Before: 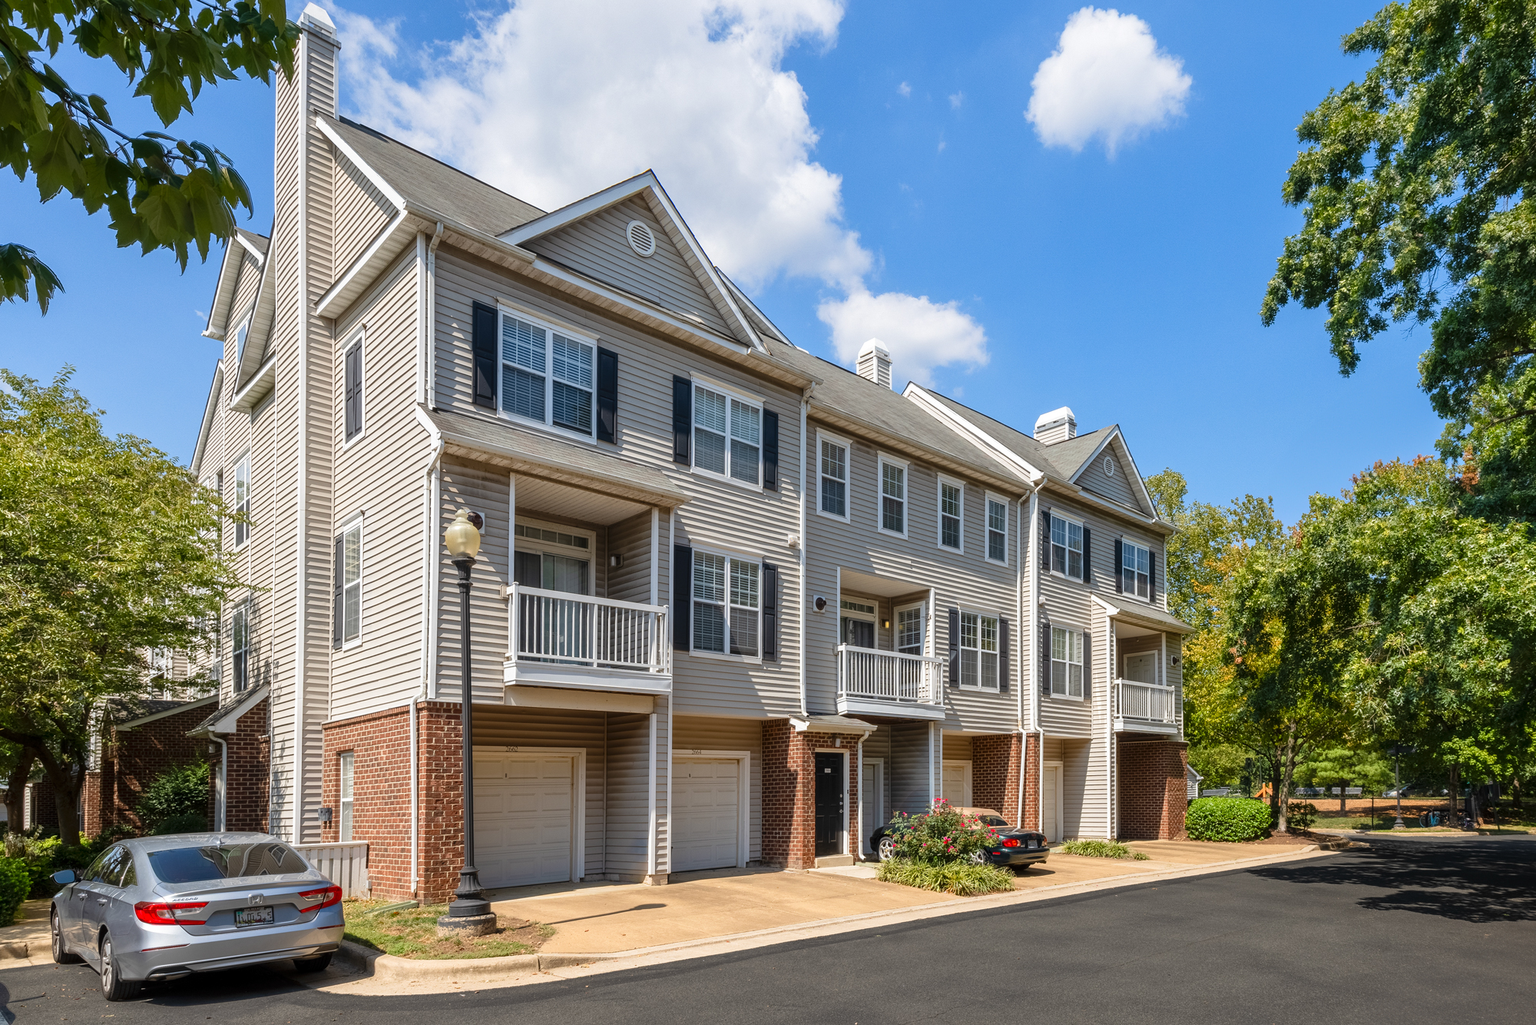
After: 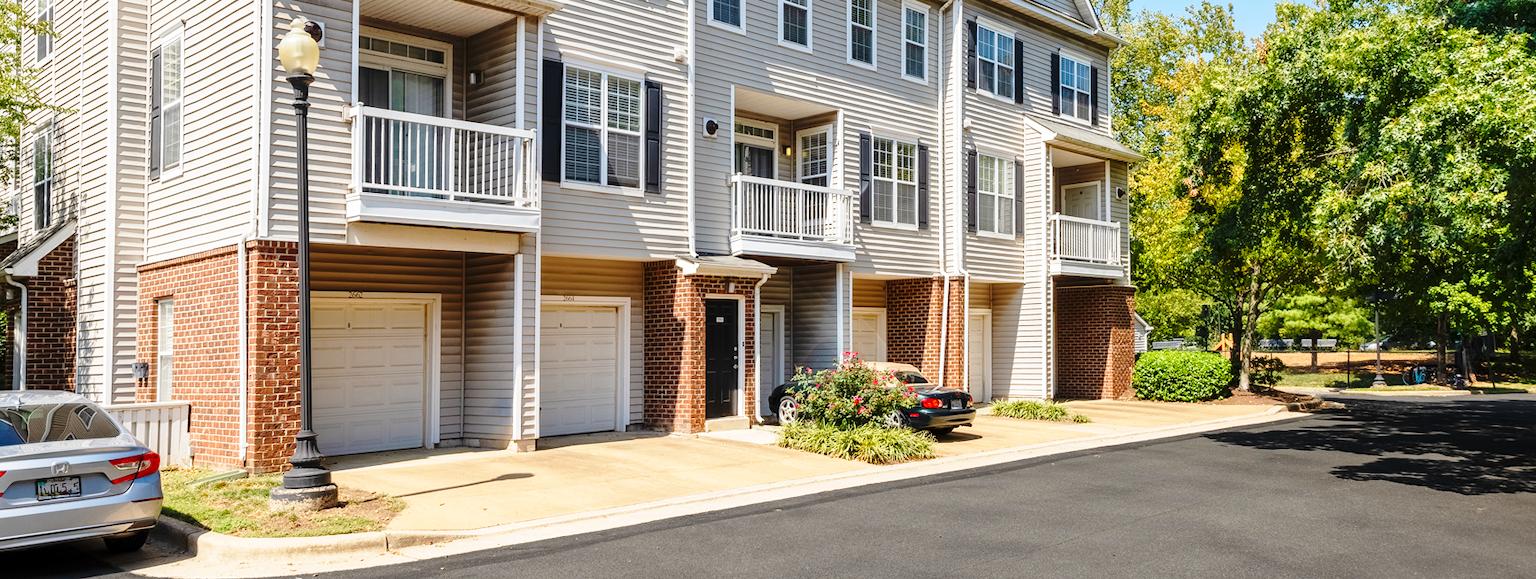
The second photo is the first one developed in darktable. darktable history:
crop and rotate: left 13.287%, top 48.131%, bottom 2.808%
base curve: curves: ch0 [(0, 0) (0.028, 0.03) (0.121, 0.232) (0.46, 0.748) (0.859, 0.968) (1, 1)], preserve colors none
